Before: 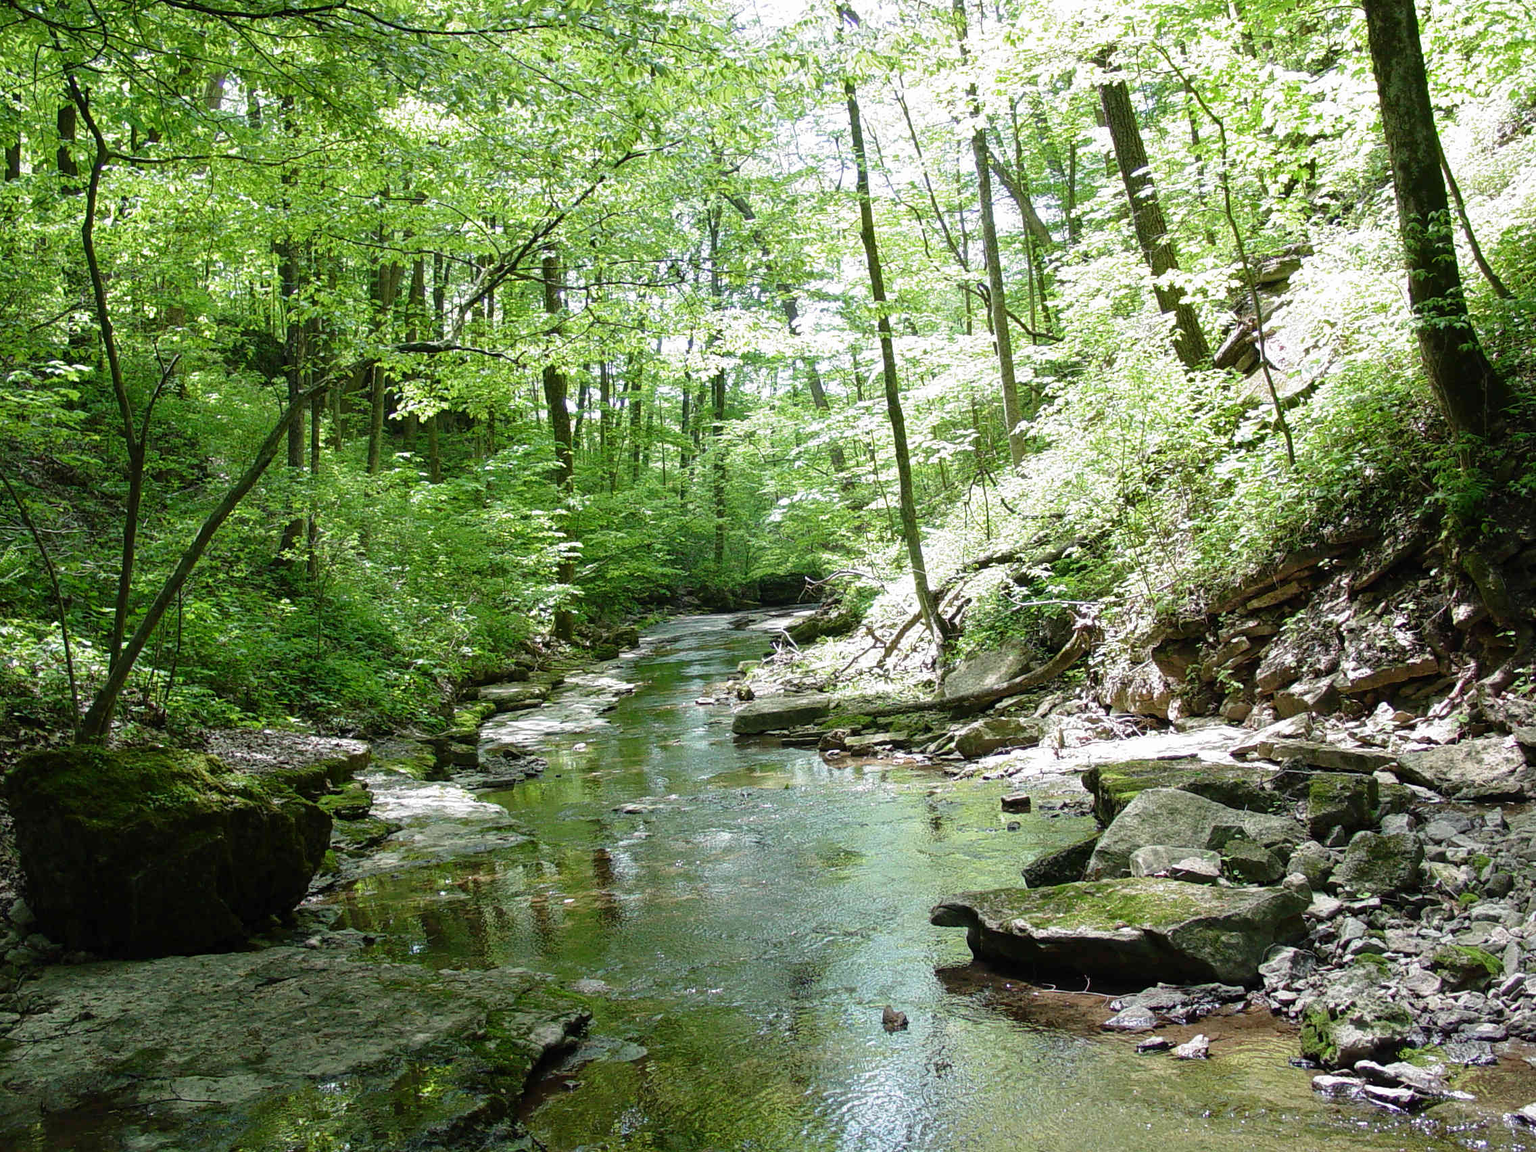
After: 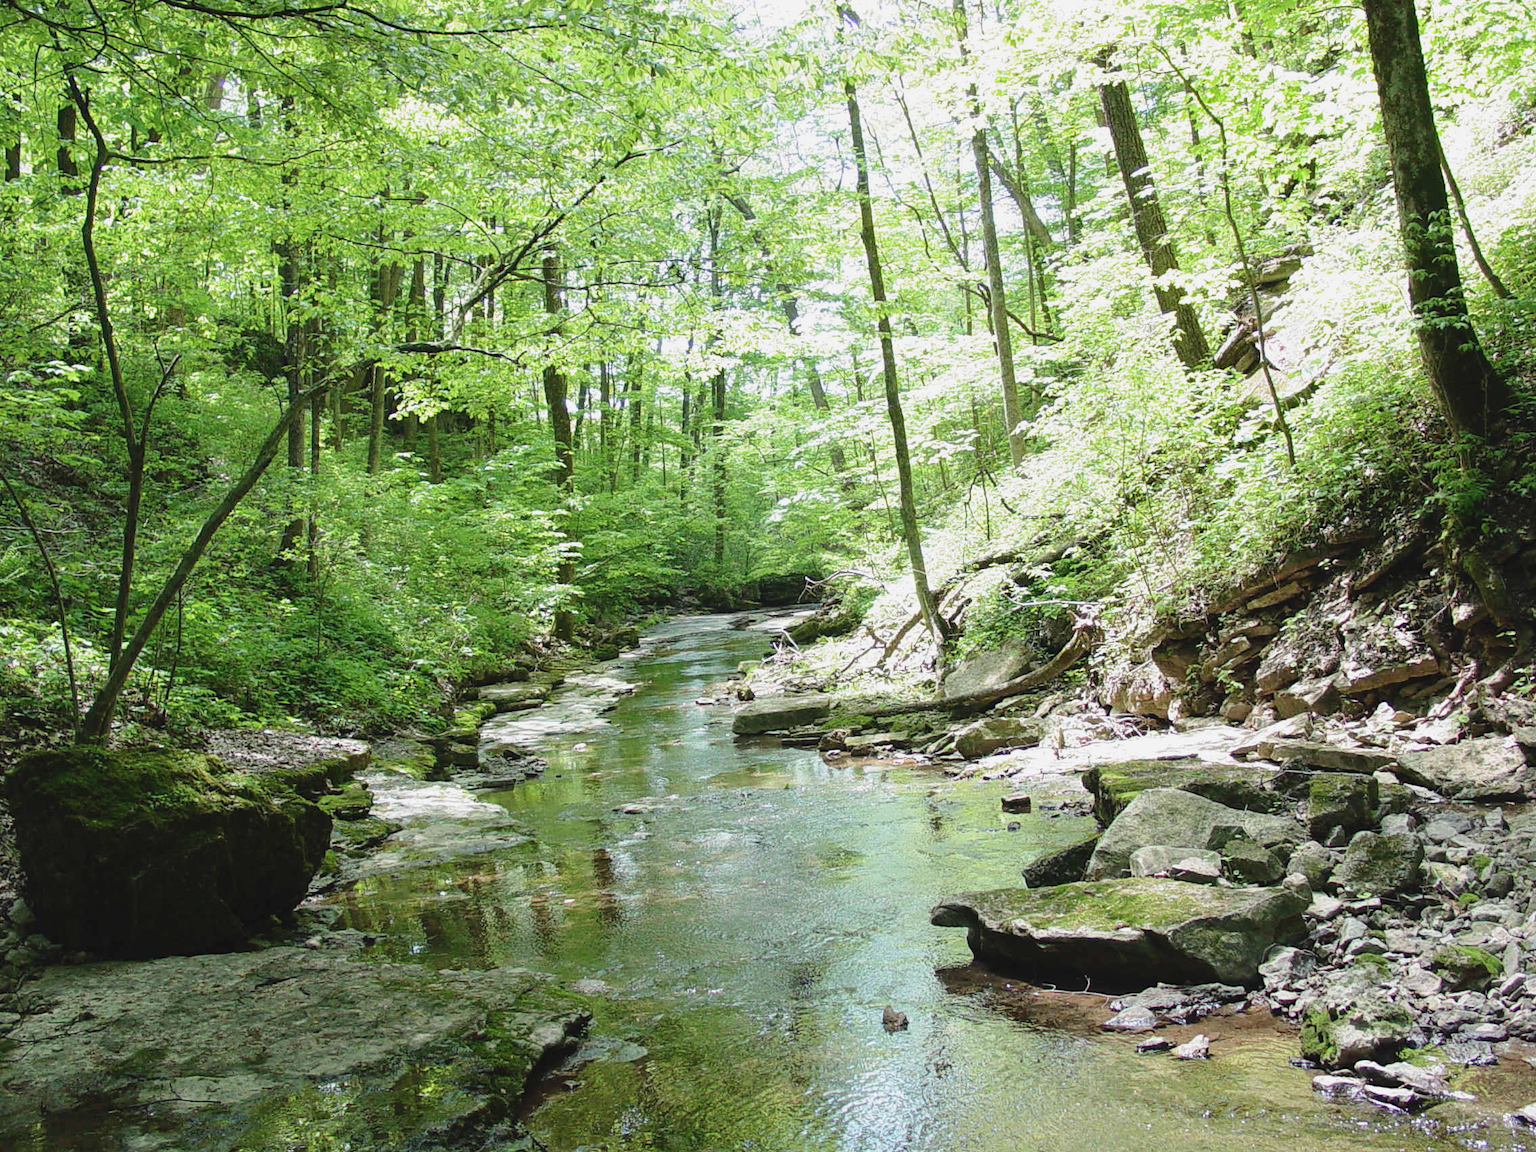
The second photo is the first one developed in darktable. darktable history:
tone curve: curves: ch0 [(0, 0.047) (0.199, 0.263) (0.47, 0.555) (0.805, 0.839) (1, 0.962)], color space Lab, independent channels, preserve colors none
